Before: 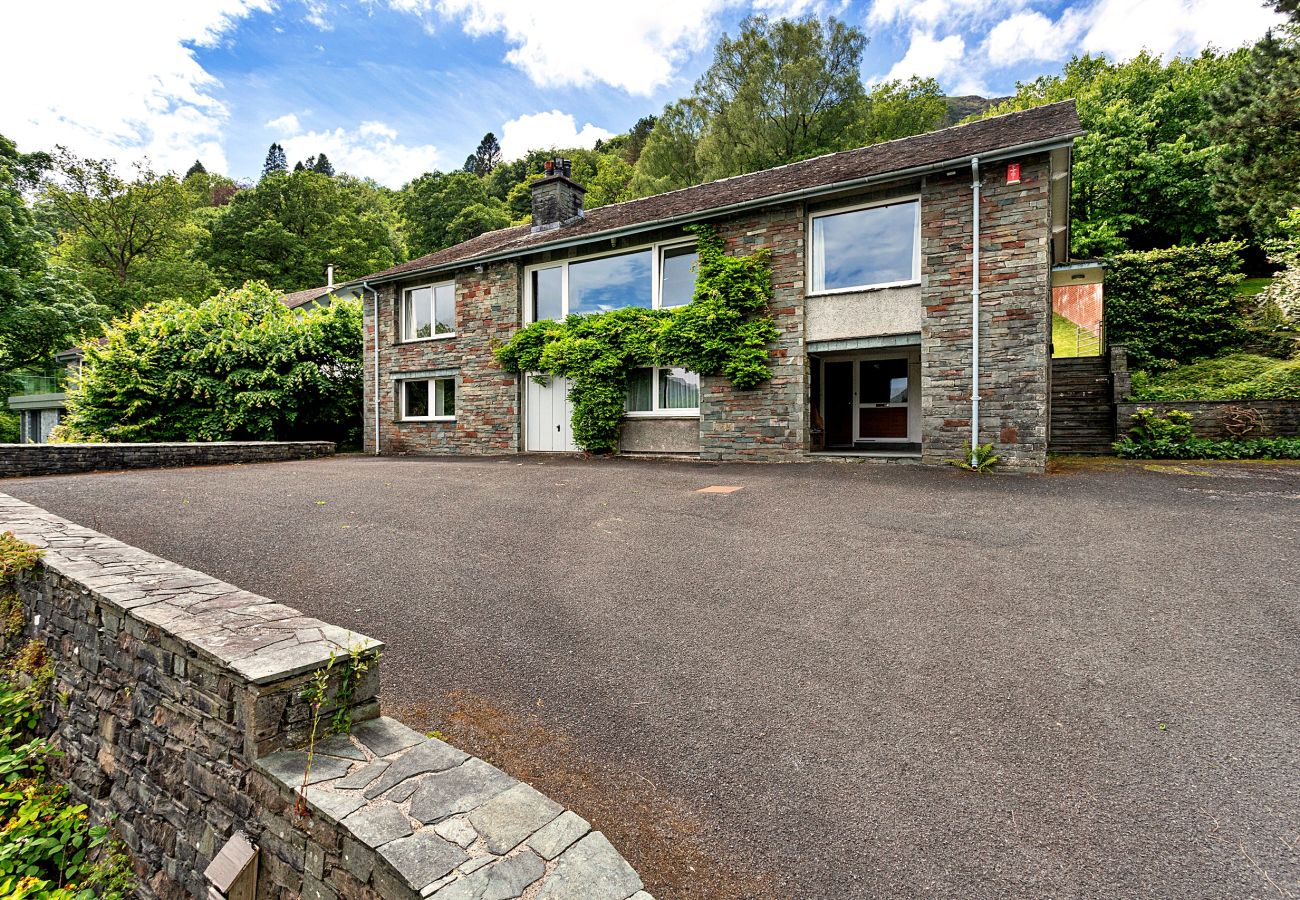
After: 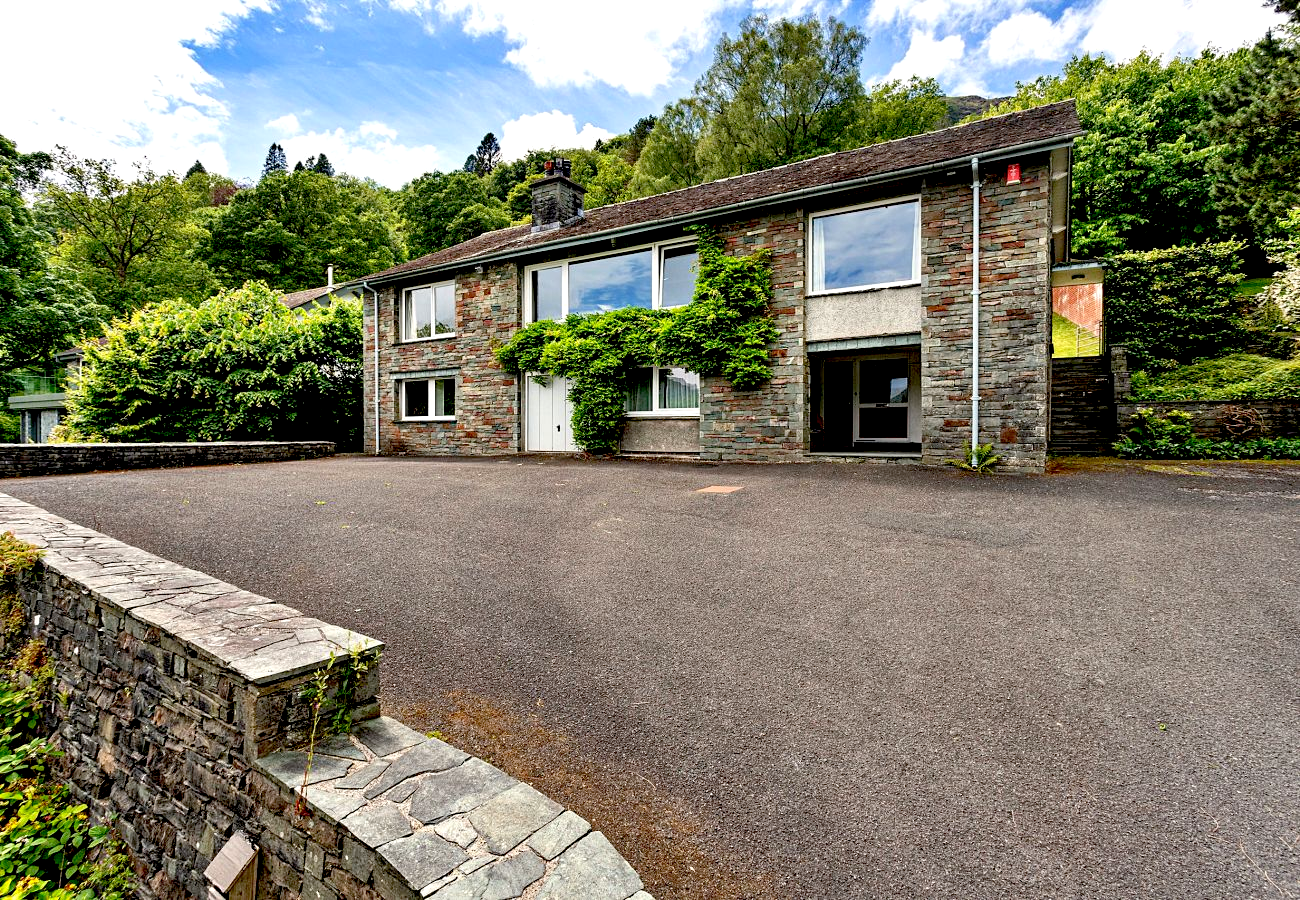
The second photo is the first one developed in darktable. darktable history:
exposure: black level correction 0.024, exposure 0.186 EV, compensate exposure bias true, compensate highlight preservation false
